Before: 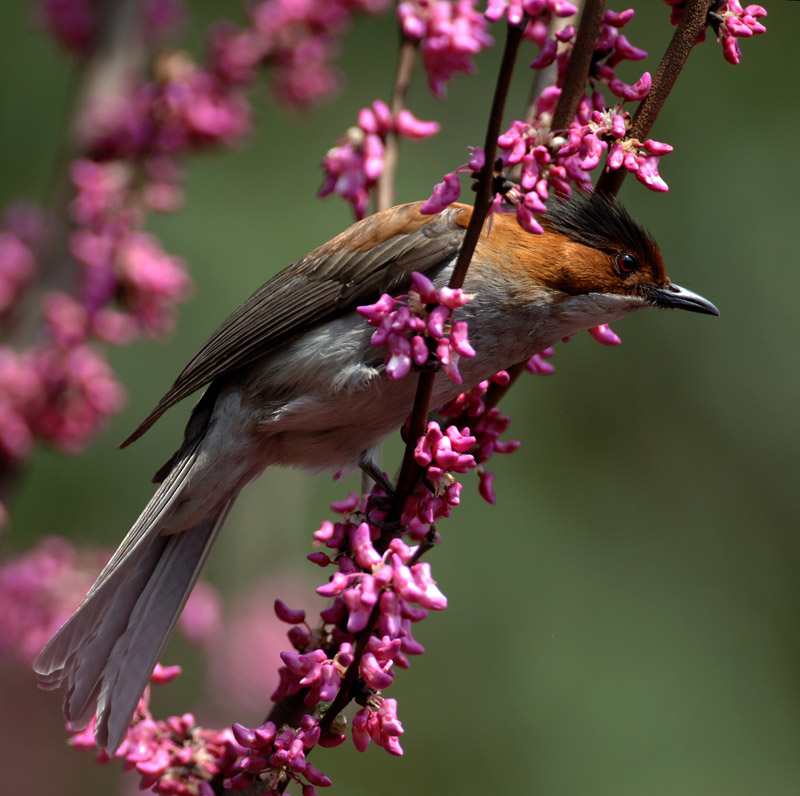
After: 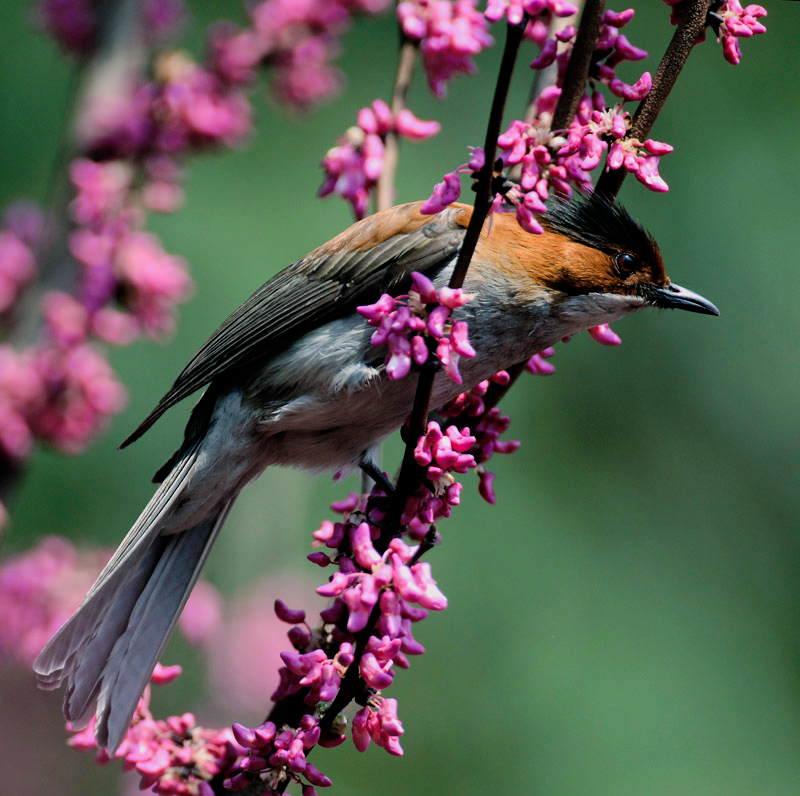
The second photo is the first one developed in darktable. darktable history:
color balance rgb: shadows lift › luminance -19.604%, power › luminance -7.601%, power › chroma 2.279%, power › hue 221.74°, perceptual saturation grading › global saturation 9.901%, global vibrance 20%
filmic rgb: black relative exposure -6.98 EV, white relative exposure 5.68 EV, hardness 2.85
exposure: exposure 0.944 EV, compensate highlight preservation false
